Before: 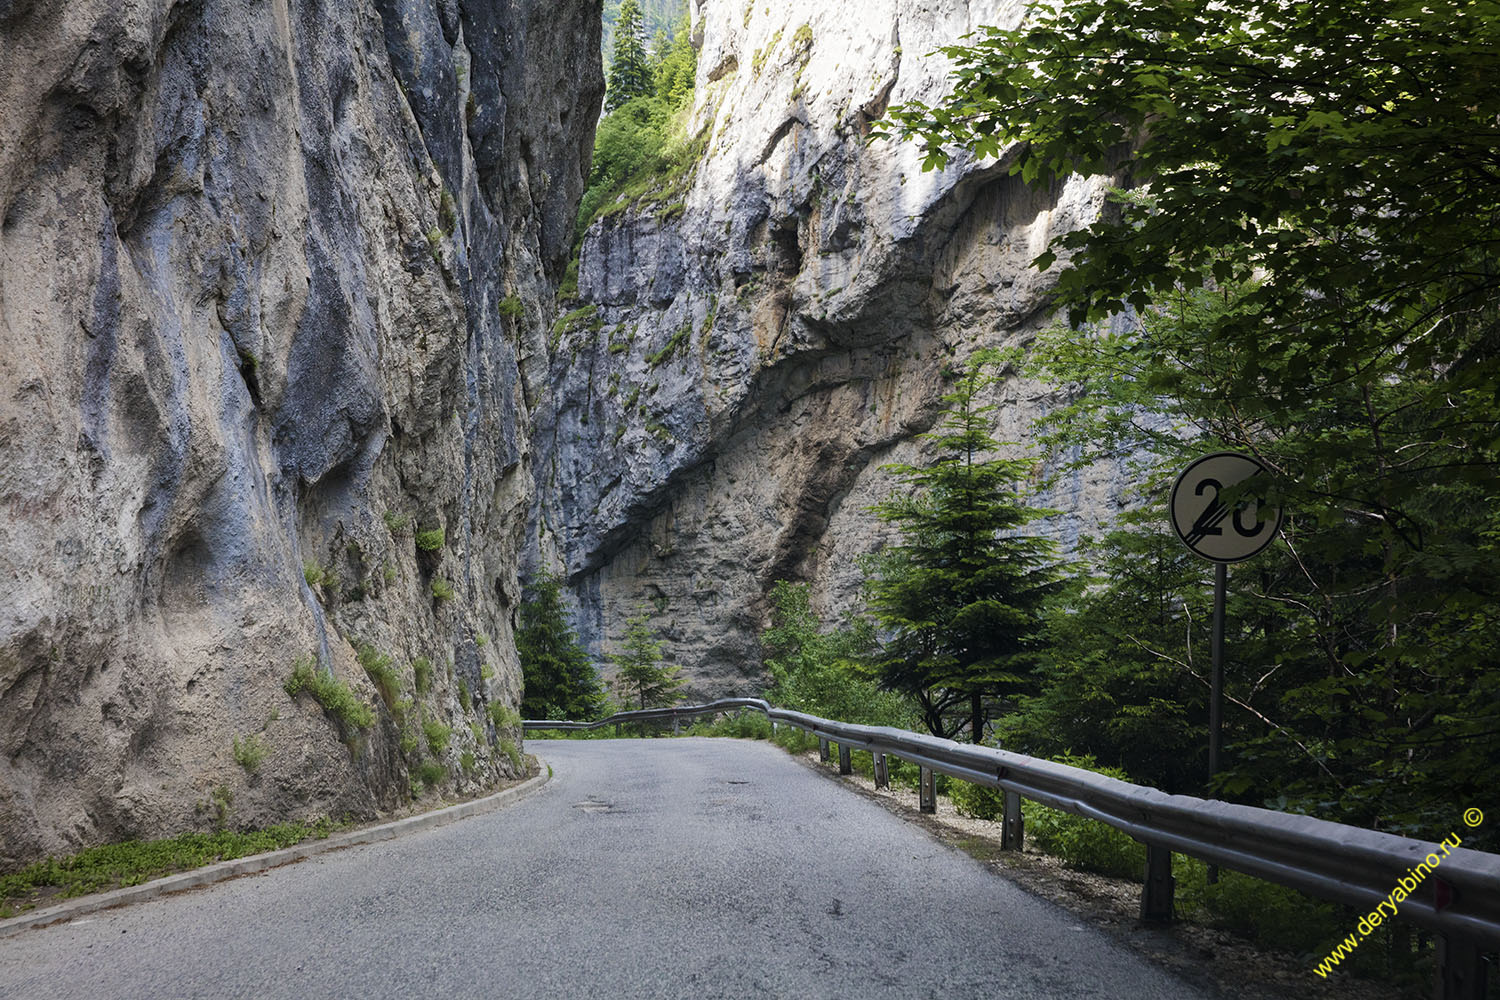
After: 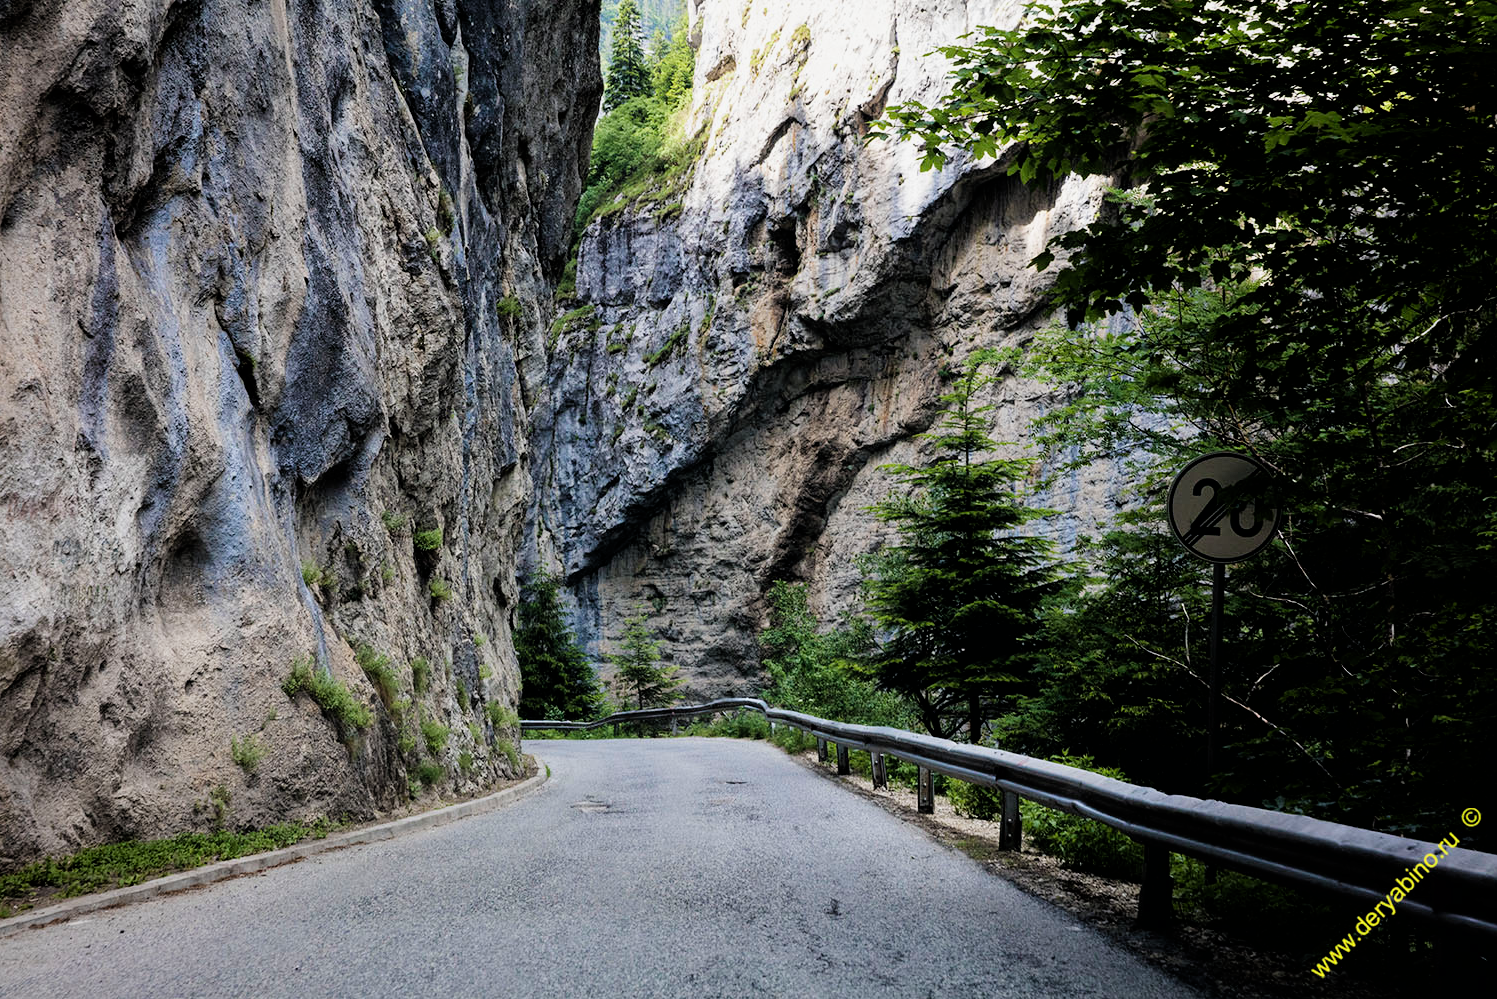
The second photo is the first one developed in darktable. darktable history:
color zones: curves: ch0 [(0.068, 0.464) (0.25, 0.5) (0.48, 0.508) (0.75, 0.536) (0.886, 0.476) (0.967, 0.456)]; ch1 [(0.066, 0.456) (0.25, 0.5) (0.616, 0.508) (0.746, 0.56) (0.934, 0.444)]
crop and rotate: left 0.181%, bottom 0.014%
tone equalizer: -8 EV -0.385 EV, -7 EV -0.414 EV, -6 EV -0.343 EV, -5 EV -0.212 EV, -3 EV 0.209 EV, -2 EV 0.349 EV, -1 EV 0.415 EV, +0 EV 0.412 EV, edges refinement/feathering 500, mask exposure compensation -1.57 EV, preserve details no
filmic rgb: black relative exposure -5.86 EV, white relative exposure 3.39 EV, hardness 3.65
